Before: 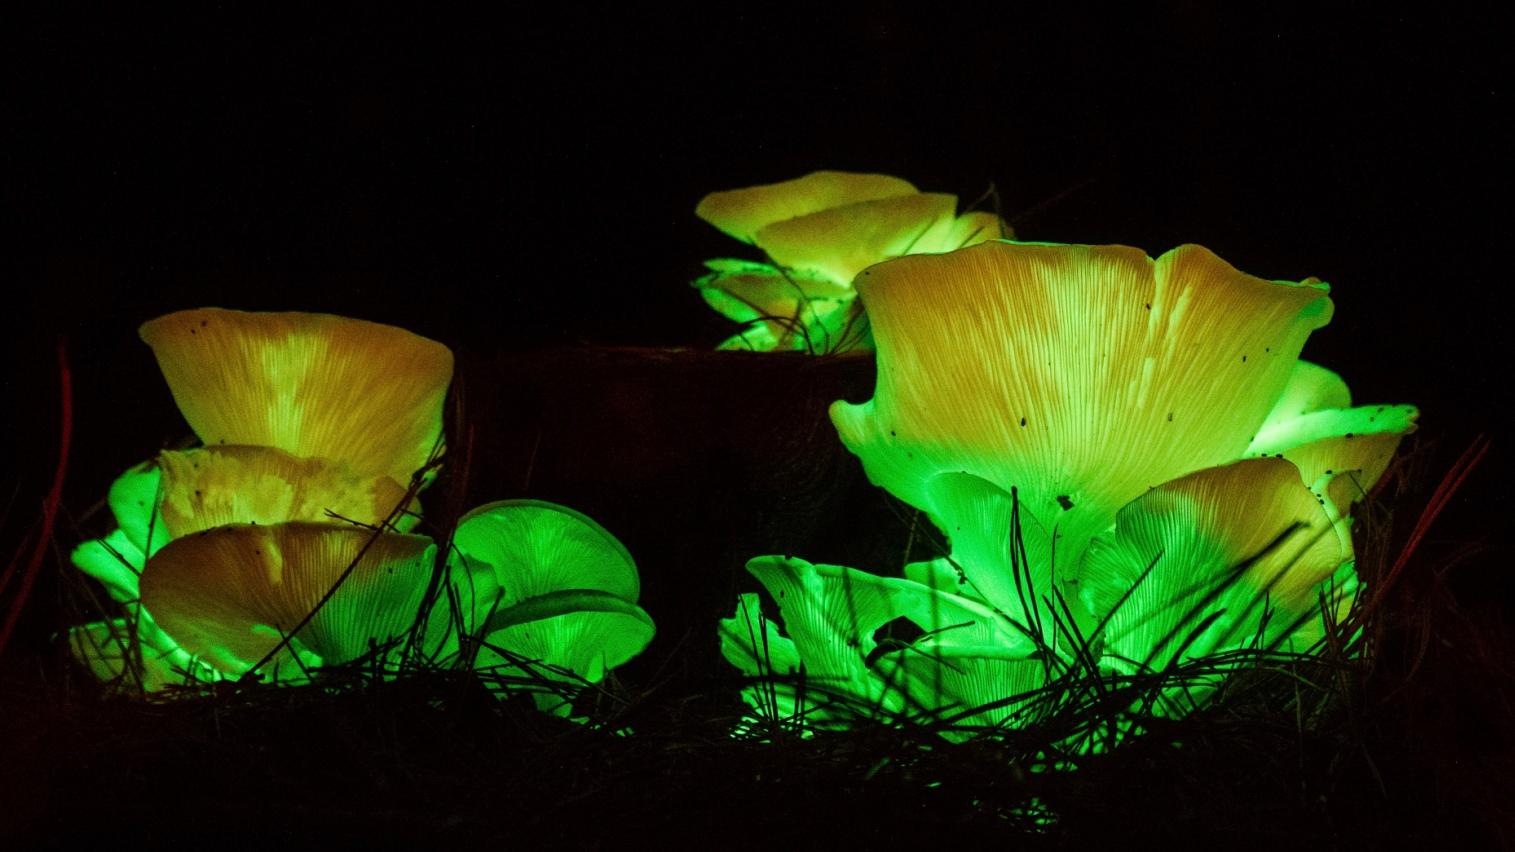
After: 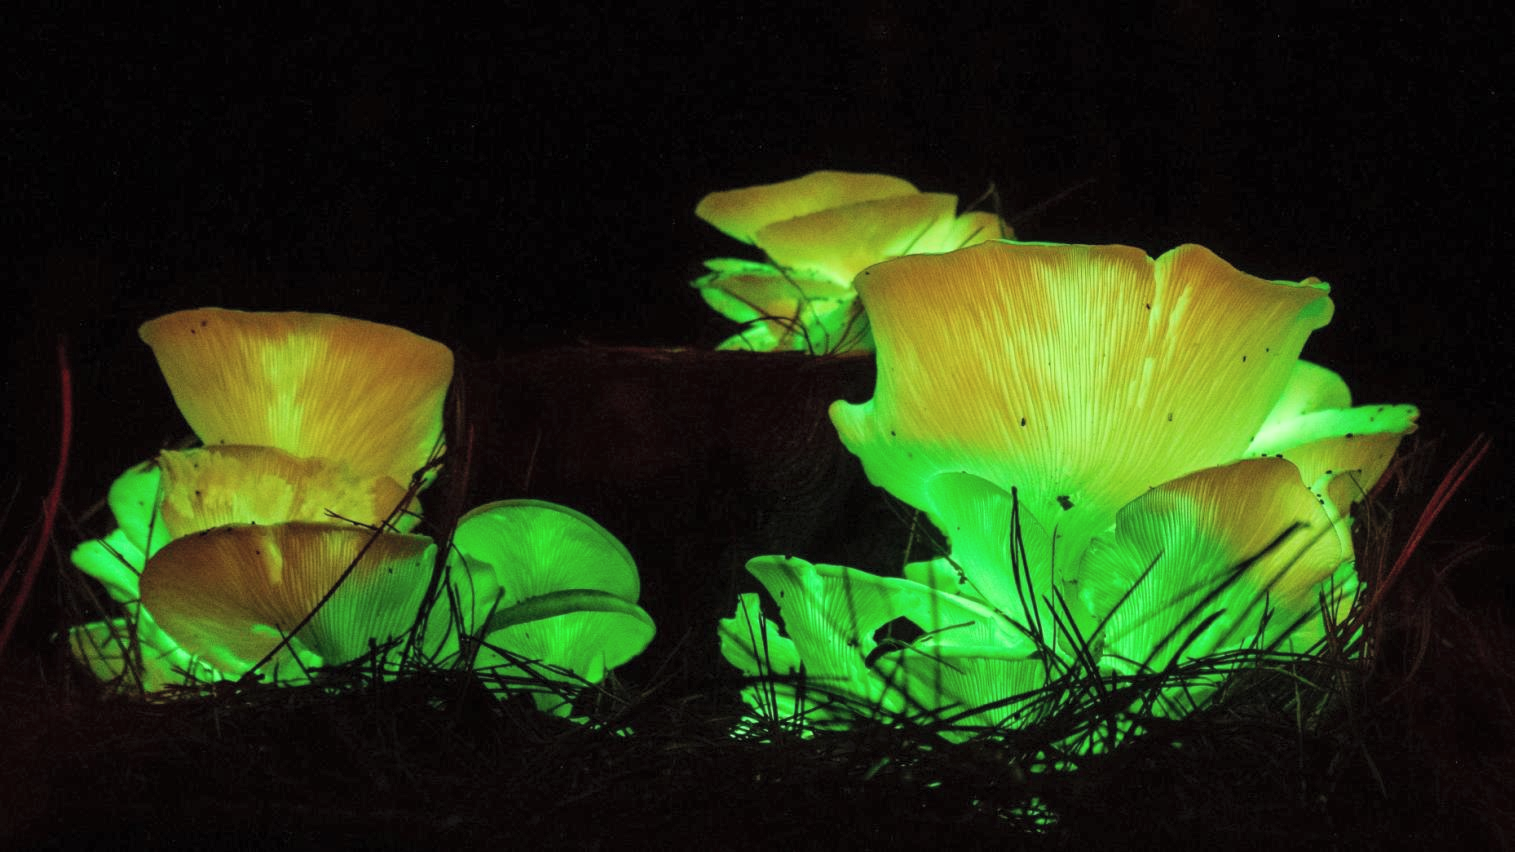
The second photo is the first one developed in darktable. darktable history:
contrast brightness saturation: brightness 0.152
